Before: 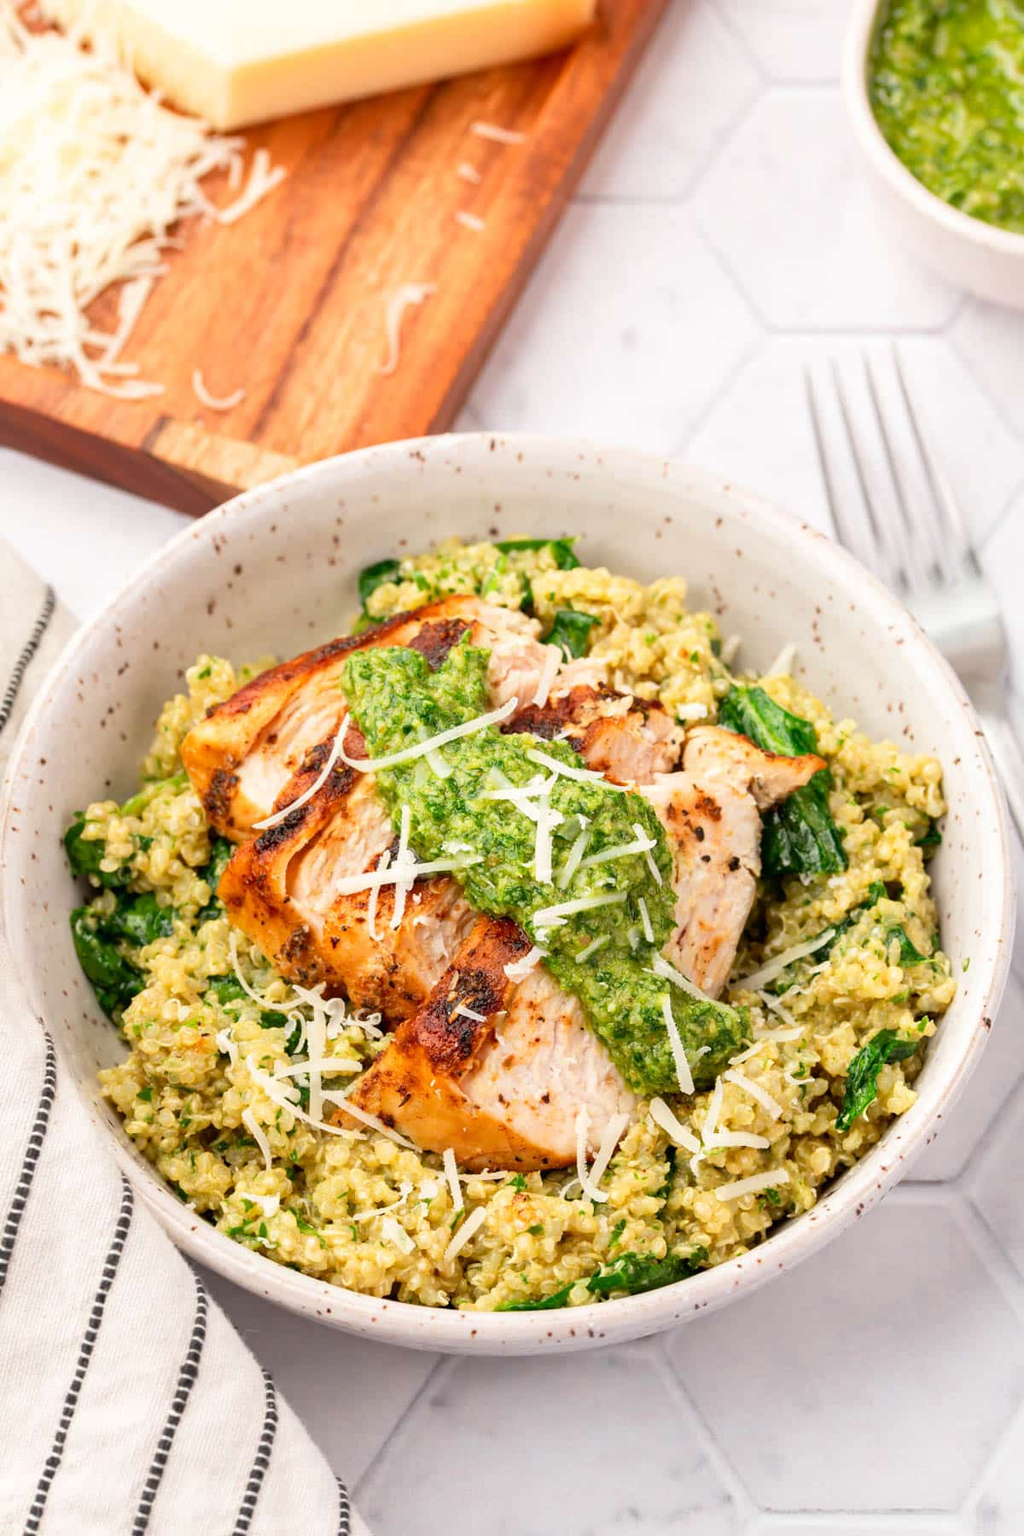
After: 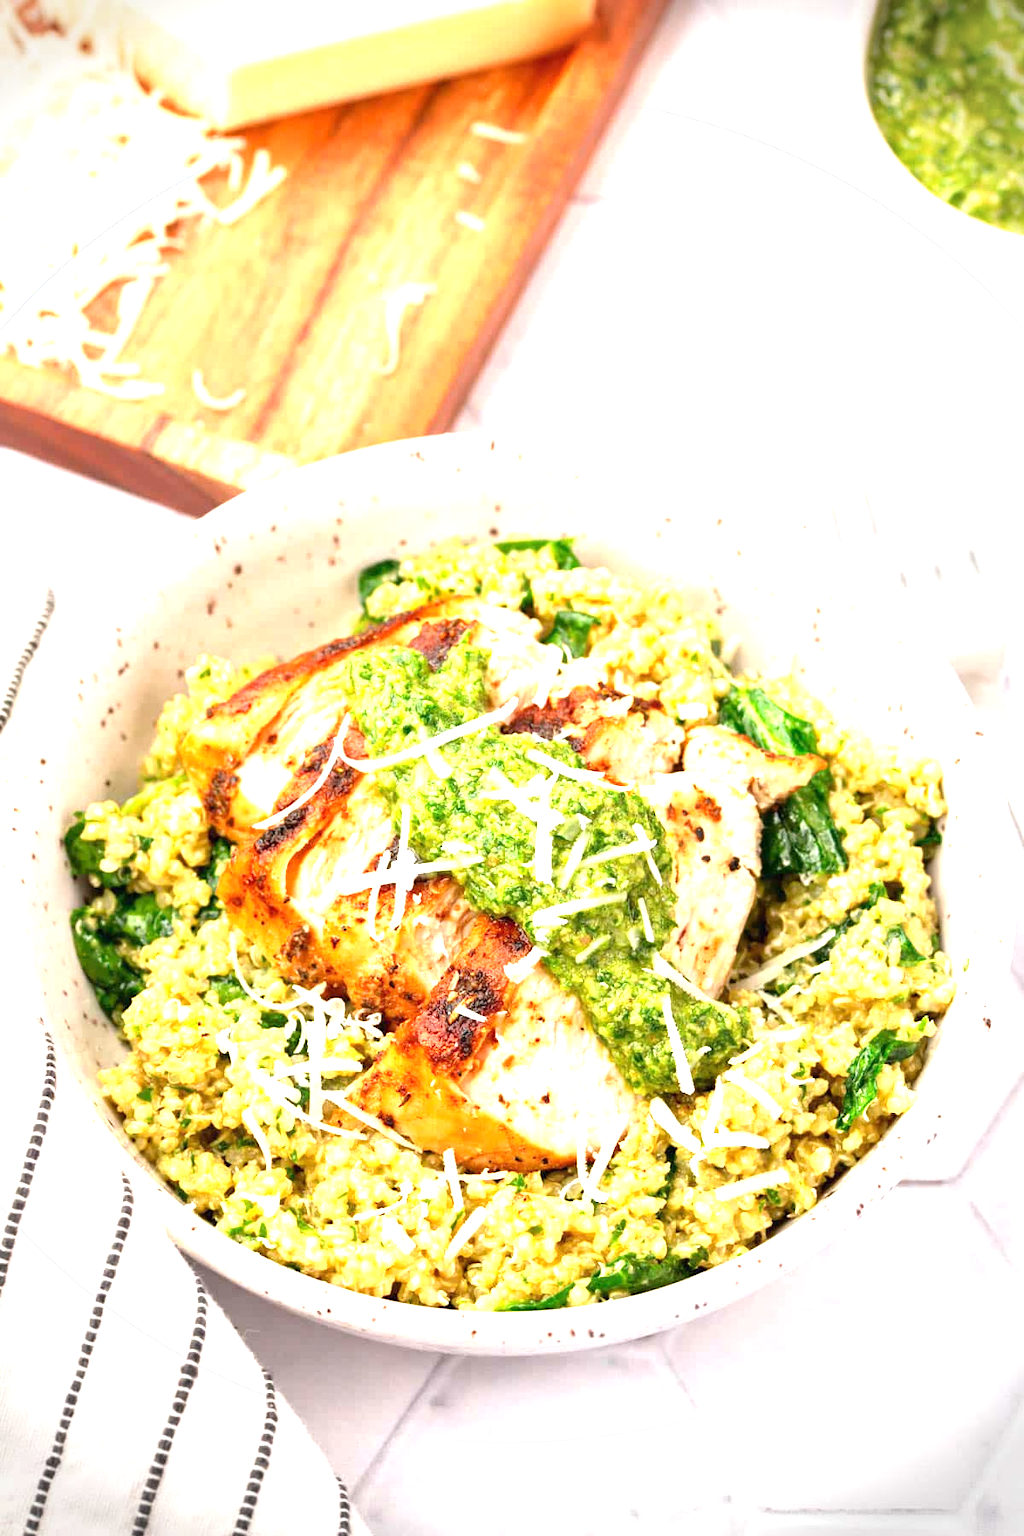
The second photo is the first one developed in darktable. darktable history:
exposure: black level correction 0, exposure 1.199 EV, compensate highlight preservation false
vignetting: fall-off start 87.64%, fall-off radius 24.13%, brightness -0.585, saturation -0.12, dithering 8-bit output, unbound false
